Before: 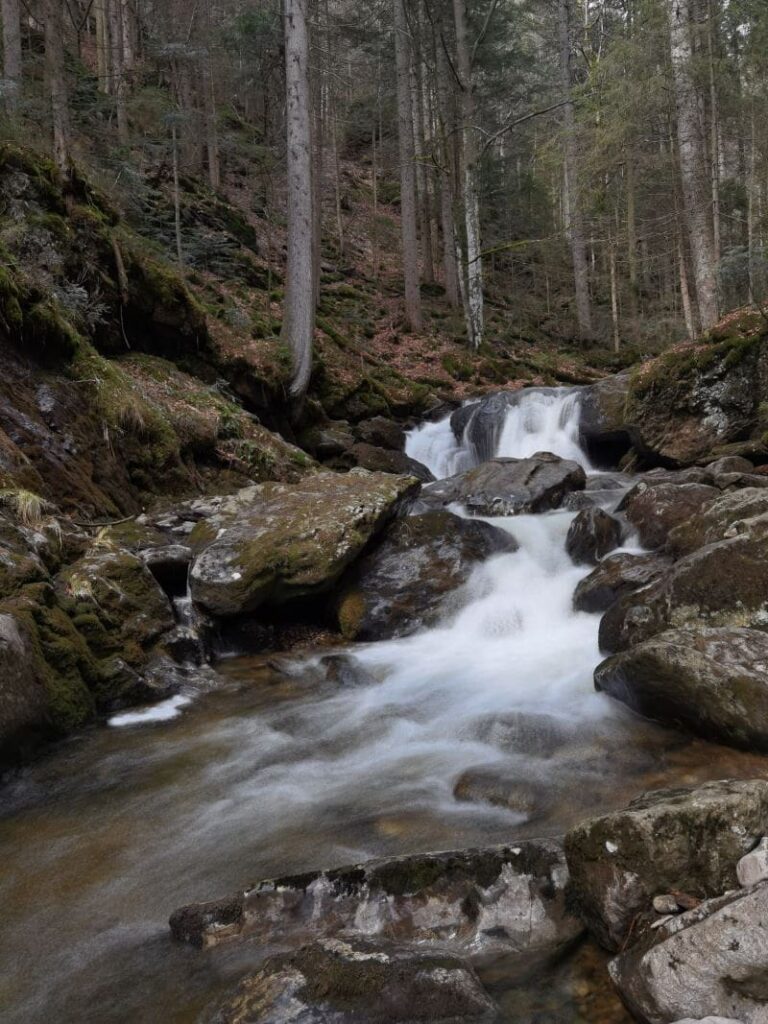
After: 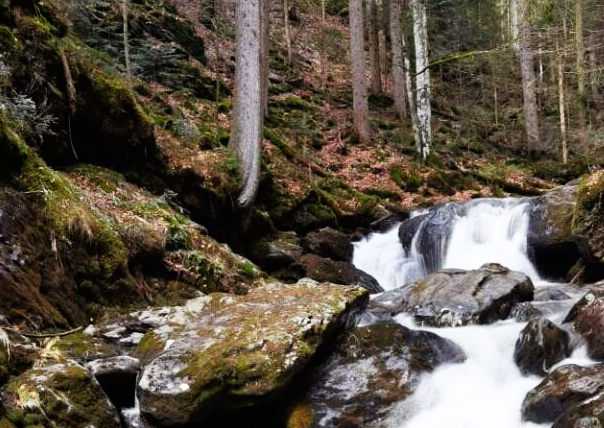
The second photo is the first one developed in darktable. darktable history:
color balance rgb: perceptual saturation grading › global saturation 0.493%, perceptual saturation grading › mid-tones 11.502%
crop: left 6.873%, top 18.541%, right 14.448%, bottom 39.603%
base curve: curves: ch0 [(0, 0) (0.007, 0.004) (0.027, 0.03) (0.046, 0.07) (0.207, 0.54) (0.442, 0.872) (0.673, 0.972) (1, 1)], preserve colors none
